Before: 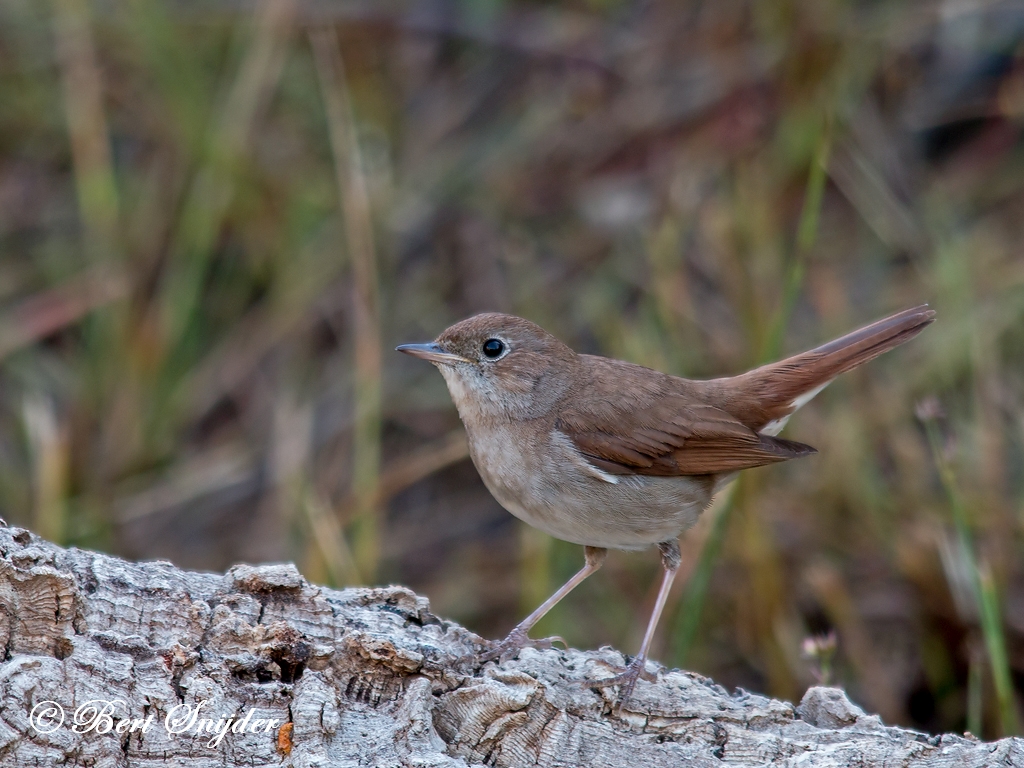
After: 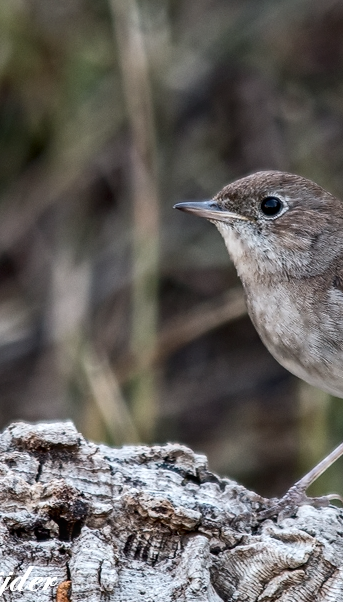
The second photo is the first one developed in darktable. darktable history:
local contrast: on, module defaults
contrast brightness saturation: contrast 0.25, saturation -0.31
crop and rotate: left 21.77%, top 18.528%, right 44.676%, bottom 2.997%
